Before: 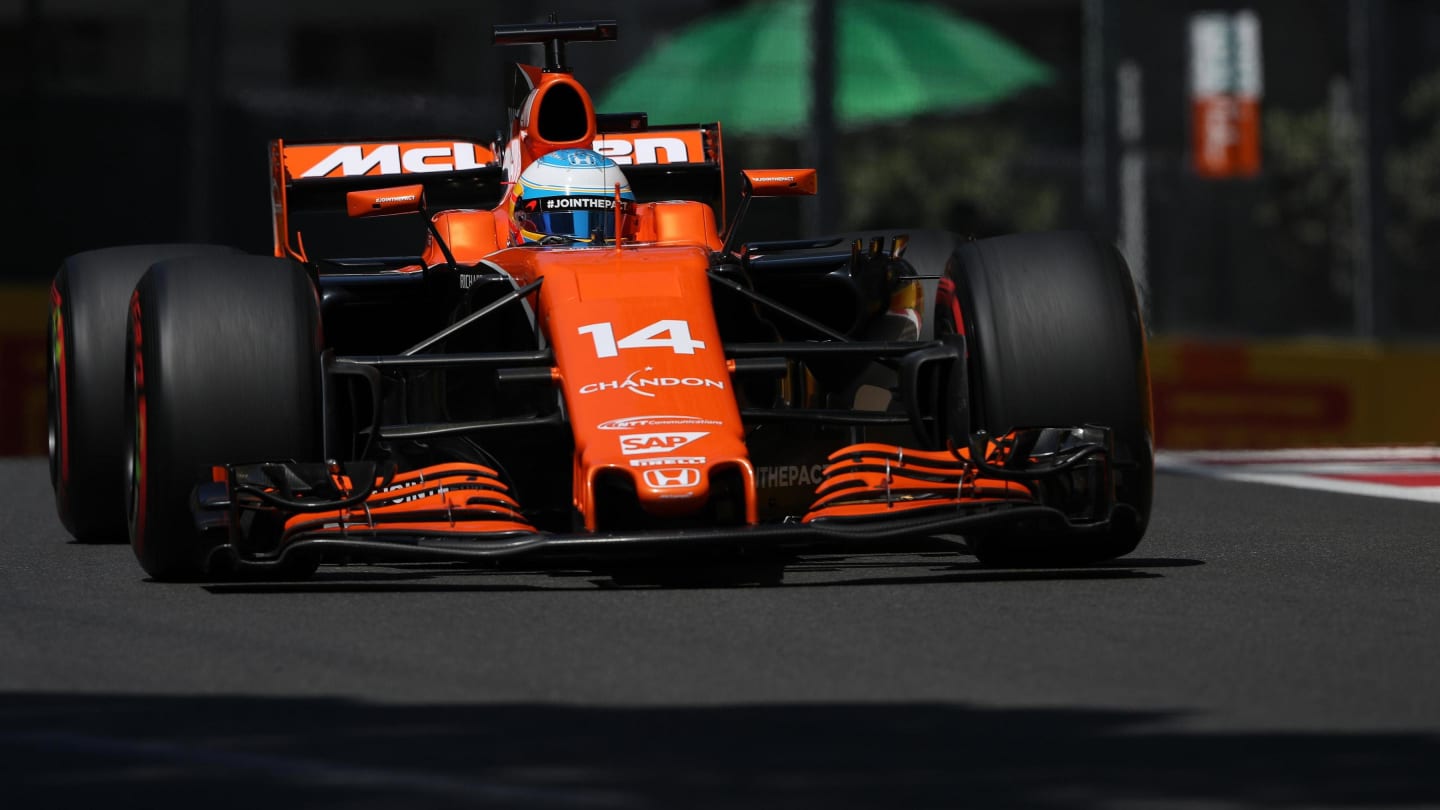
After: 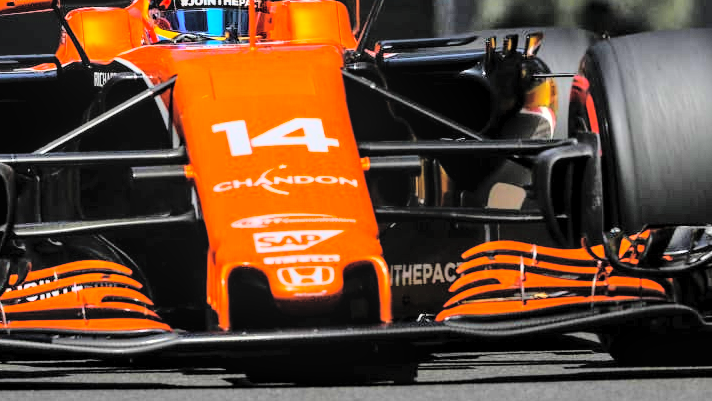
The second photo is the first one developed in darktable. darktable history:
crop: left 25.462%, top 24.963%, right 25.028%, bottom 25.48%
exposure: black level correction 0.001, exposure 1.117 EV, compensate exposure bias true, compensate highlight preservation false
contrast brightness saturation: brightness 0.278
local contrast: on, module defaults
color balance rgb: perceptual saturation grading › global saturation 25.035%, perceptual brilliance grading › global brilliance 19.99%, perceptual brilliance grading › shadows -39.749%, global vibrance 2.519%
tone curve: curves: ch0 [(0, 0) (0.003, 0.001) (0.011, 0.006) (0.025, 0.012) (0.044, 0.018) (0.069, 0.025) (0.1, 0.045) (0.136, 0.074) (0.177, 0.124) (0.224, 0.196) (0.277, 0.289) (0.335, 0.396) (0.399, 0.495) (0.468, 0.585) (0.543, 0.663) (0.623, 0.728) (0.709, 0.808) (0.801, 0.87) (0.898, 0.932) (1, 1)], color space Lab, linked channels, preserve colors none
shadows and highlights: highlights 69.15, soften with gaussian
